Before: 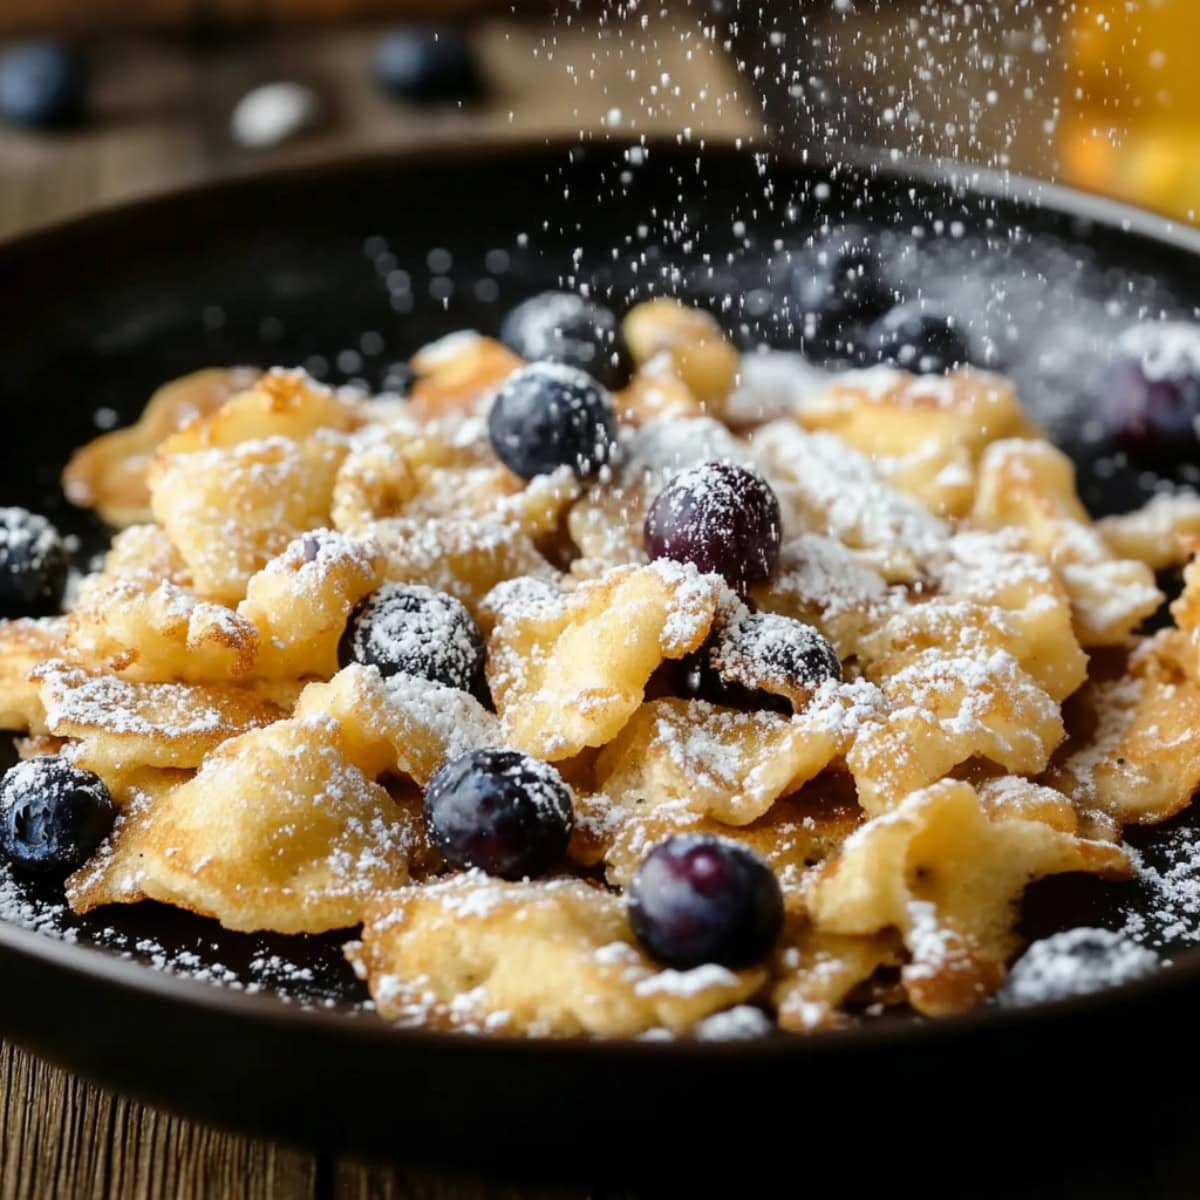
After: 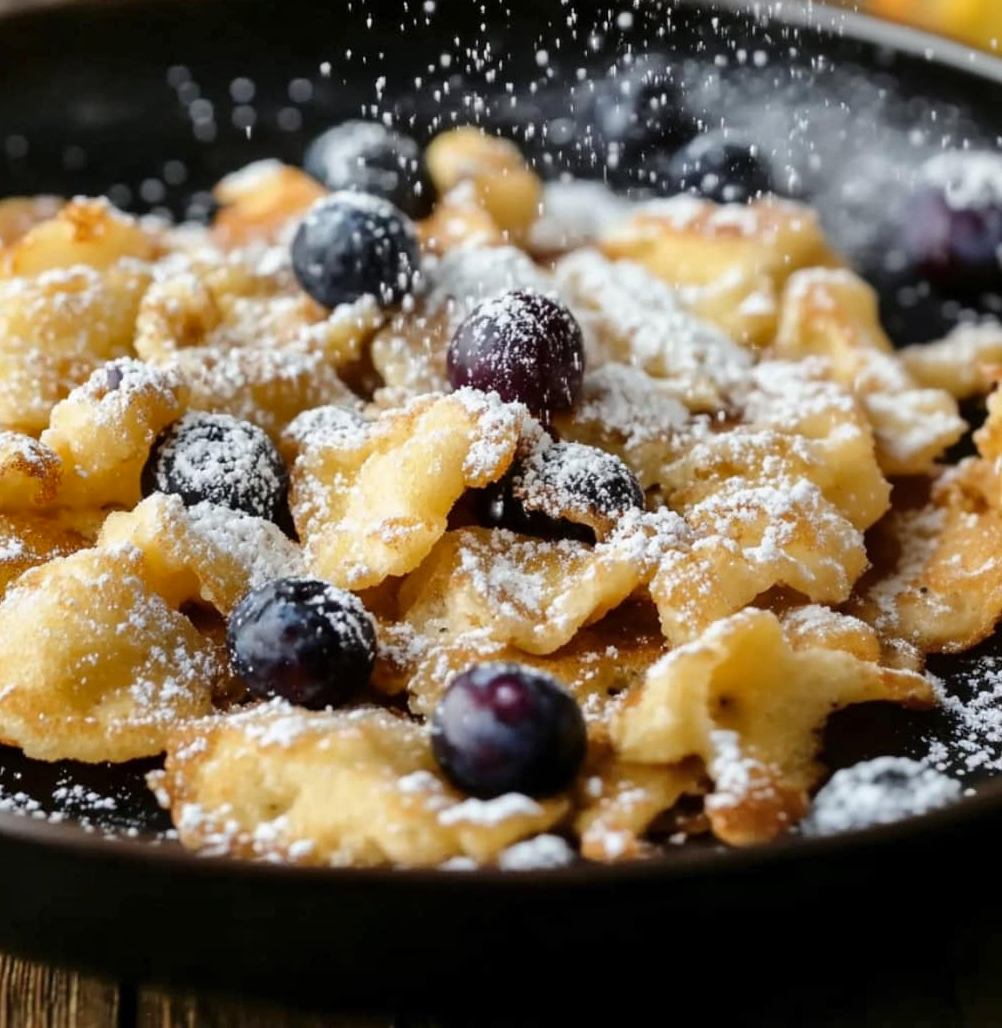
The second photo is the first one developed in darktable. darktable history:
shadows and highlights: low approximation 0.01, soften with gaussian
crop: left 16.479%, top 14.273%
